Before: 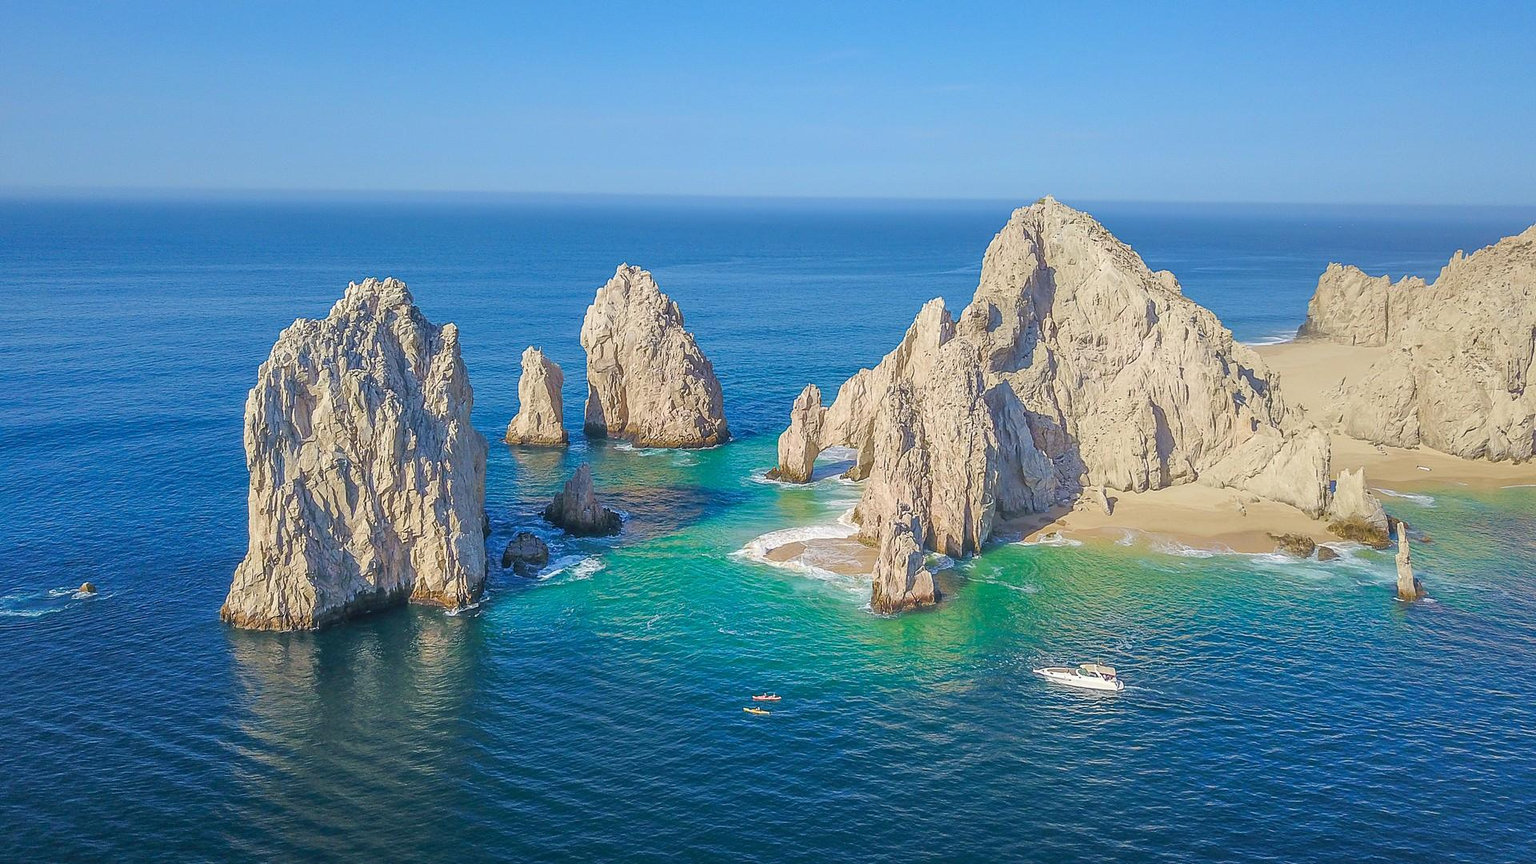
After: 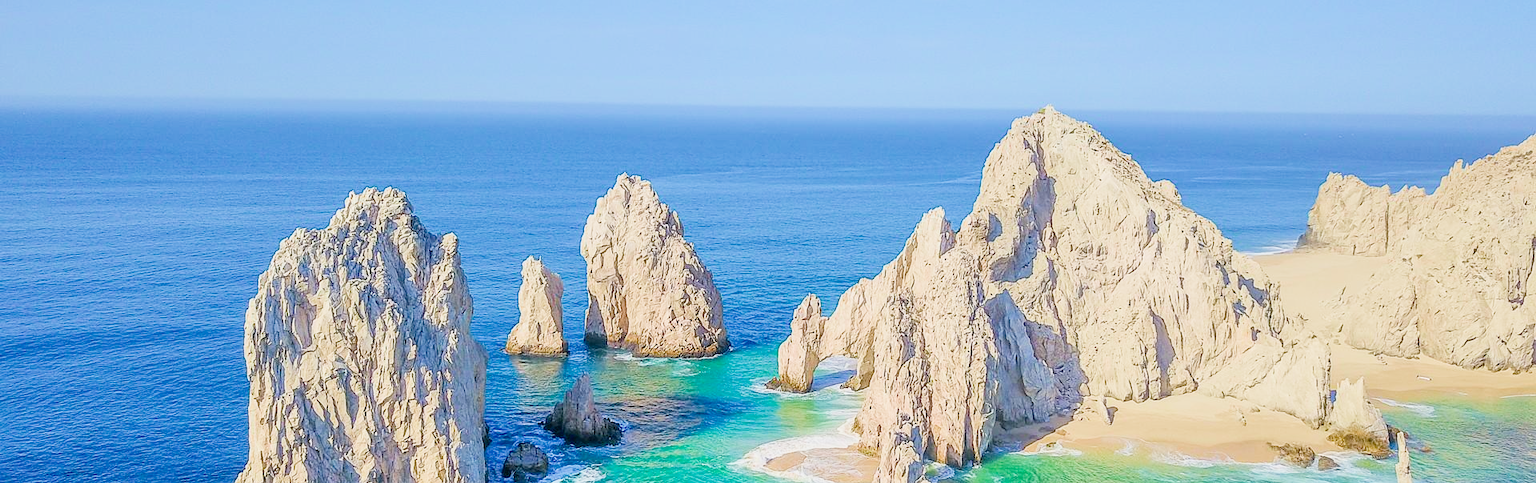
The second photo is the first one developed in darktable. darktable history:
filmic rgb: middle gray luminance 28.84%, black relative exposure -10.26 EV, white relative exposure 5.51 EV, target black luminance 0%, hardness 3.96, latitude 2.26%, contrast 1.121, highlights saturation mix 5.42%, shadows ↔ highlights balance 14.65%, color science v4 (2020)
exposure: black level correction 0.008, exposure 0.968 EV, compensate exposure bias true, compensate highlight preservation false
crop and rotate: top 10.53%, bottom 33.538%
